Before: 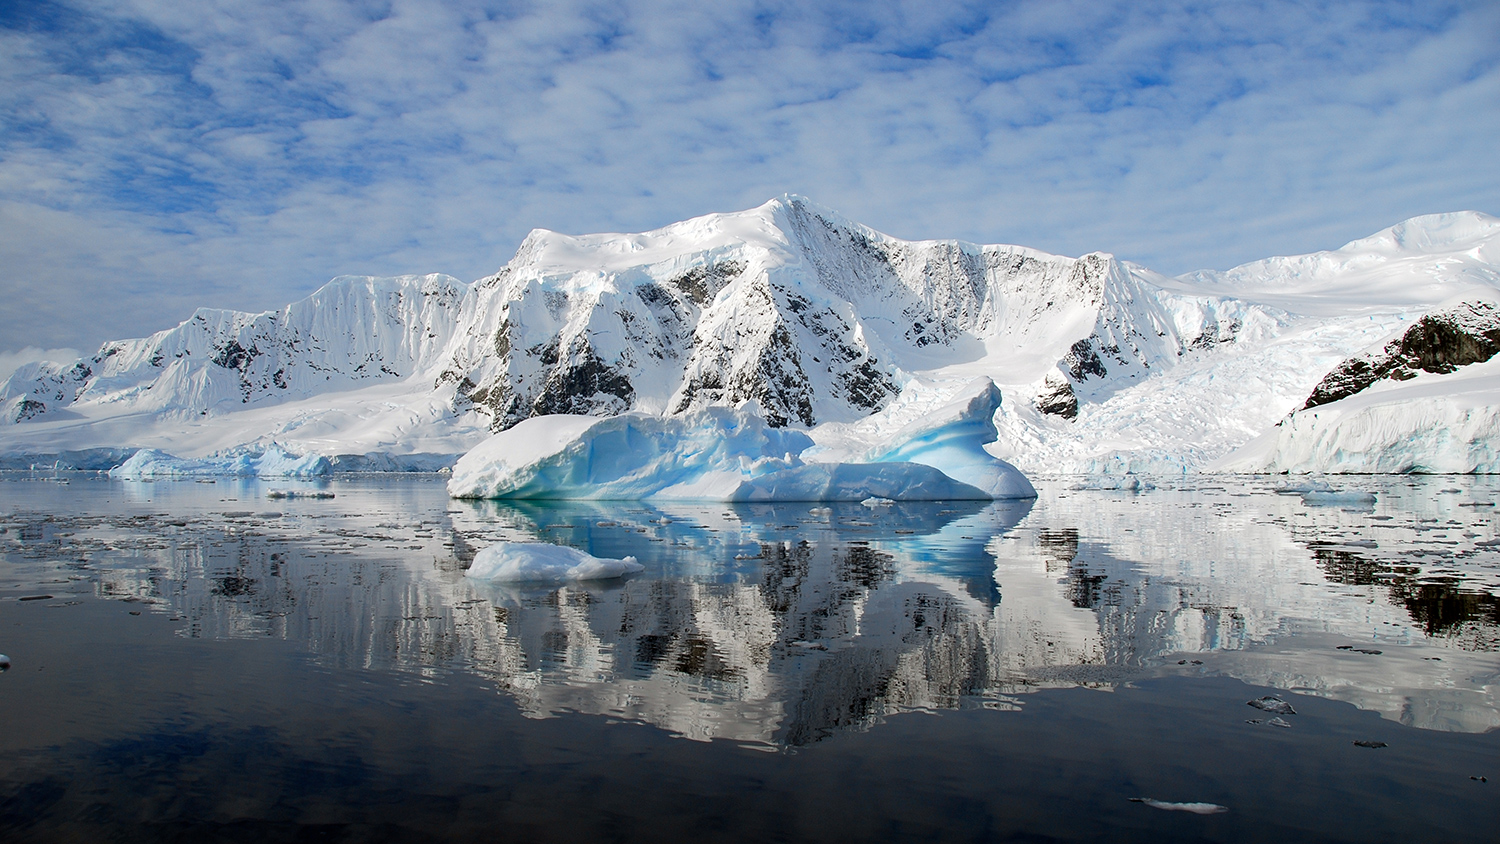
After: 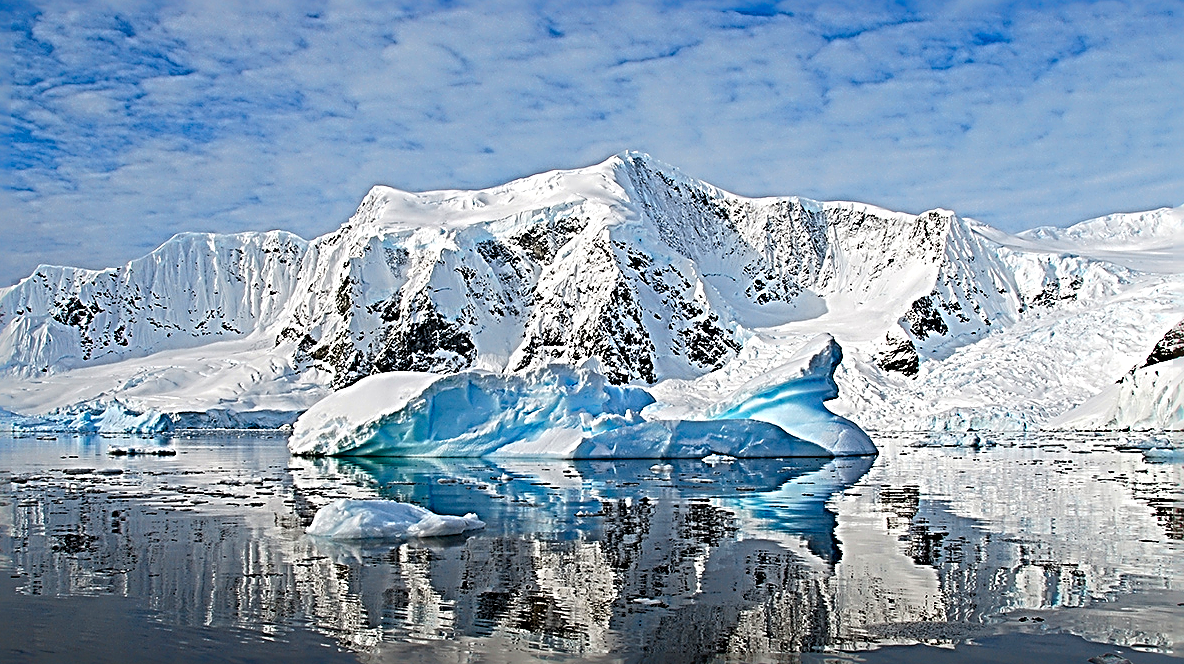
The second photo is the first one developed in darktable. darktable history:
crop and rotate: left 10.648%, top 5.125%, right 10.388%, bottom 16.127%
exposure: black level correction -0.001, exposure 0.08 EV, compensate highlight preservation false
color balance rgb: global offset › hue 172.2°, perceptual saturation grading › global saturation 29.807%
sharpen: radius 4.014, amount 1.998
